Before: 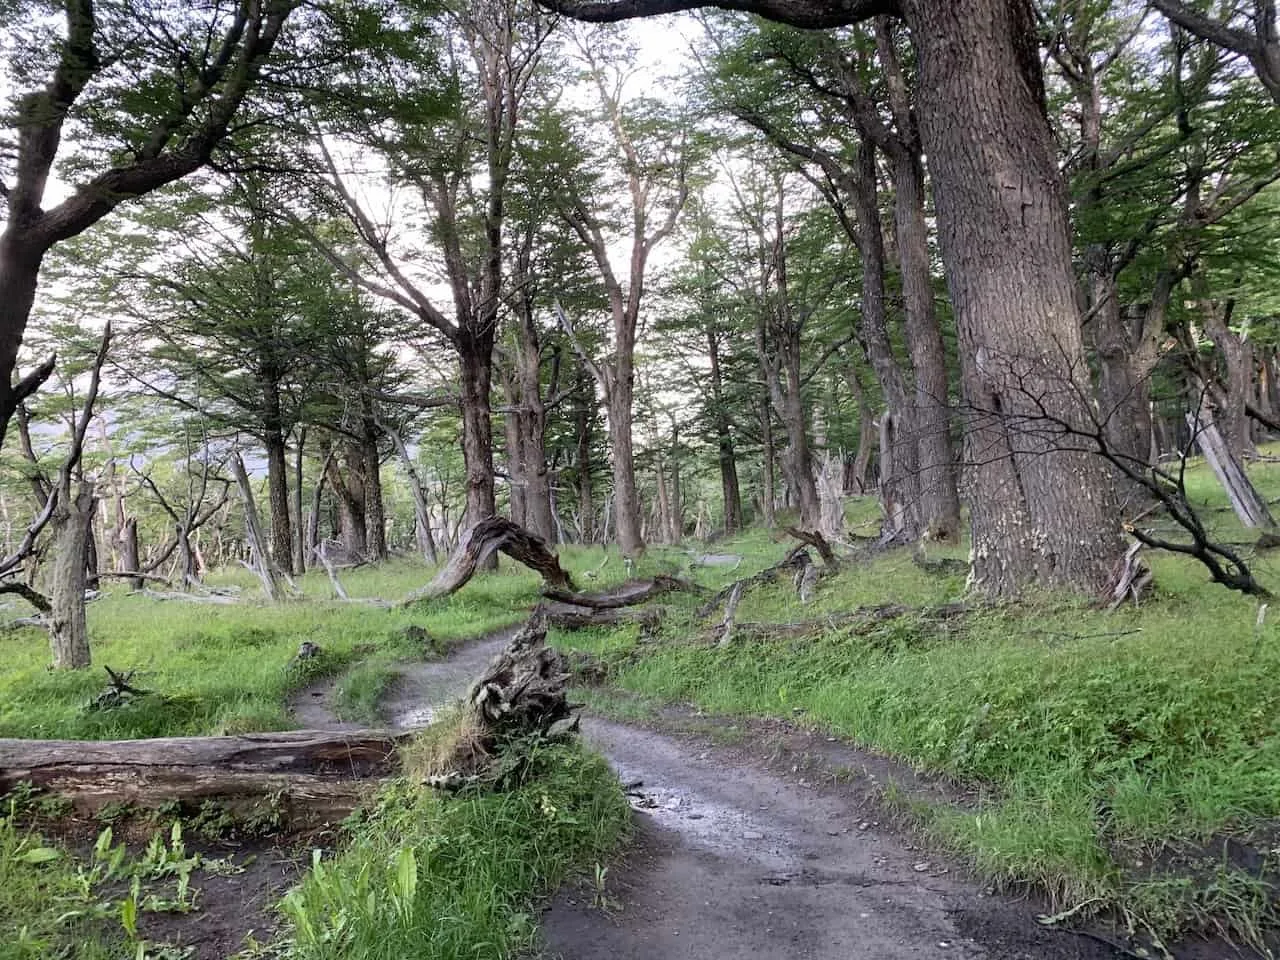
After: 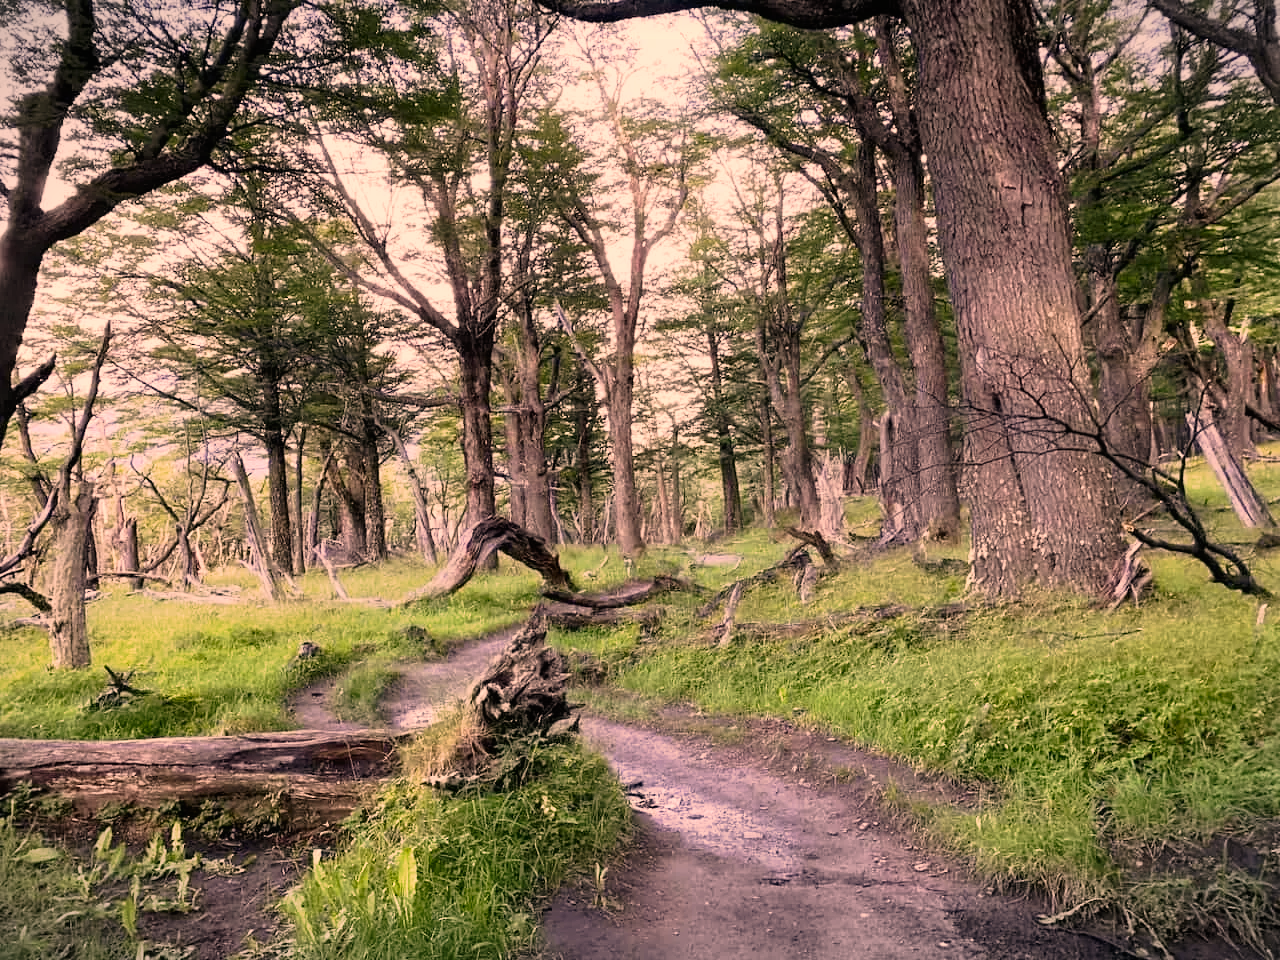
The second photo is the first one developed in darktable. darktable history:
vignetting: fall-off start 99.95%, width/height ratio 1.309, unbound false
tone curve: curves: ch0 [(0, 0.006) (0.037, 0.022) (0.123, 0.105) (0.19, 0.173) (0.277, 0.279) (0.474, 0.517) (0.597, 0.662) (0.687, 0.774) (0.855, 0.891) (1, 0.982)]; ch1 [(0, 0) (0.243, 0.245) (0.422, 0.415) (0.493, 0.495) (0.508, 0.503) (0.544, 0.552) (0.557, 0.582) (0.626, 0.672) (0.694, 0.732) (1, 1)]; ch2 [(0, 0) (0.249, 0.216) (0.356, 0.329) (0.424, 0.442) (0.476, 0.483) (0.498, 0.5) (0.517, 0.519) (0.532, 0.539) (0.562, 0.596) (0.614, 0.662) (0.706, 0.757) (0.808, 0.809) (0.991, 0.968)], preserve colors none
color correction: highlights a* 21.68, highlights b* 22.46
